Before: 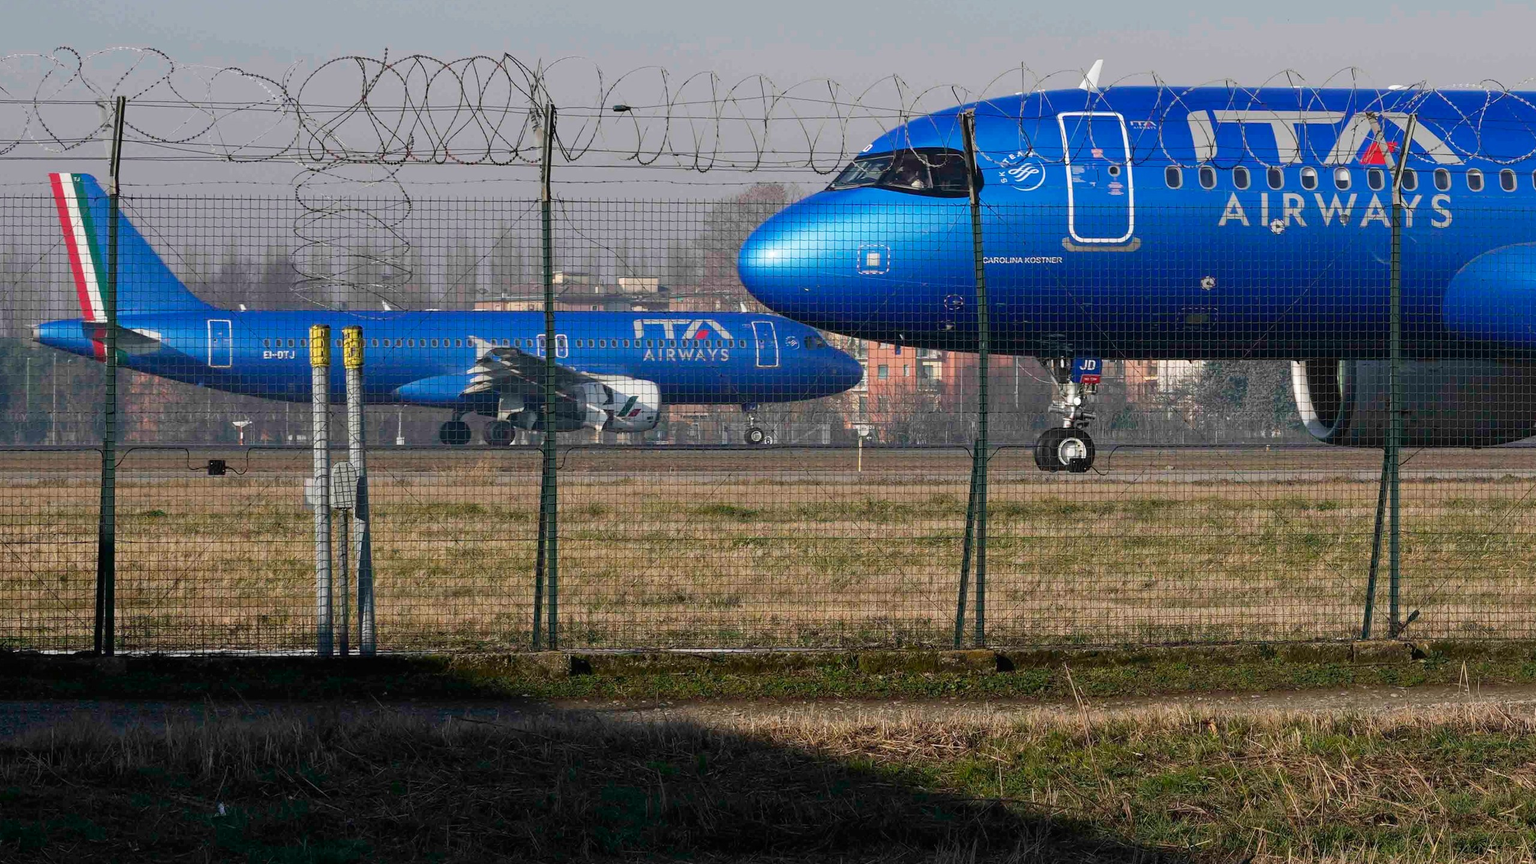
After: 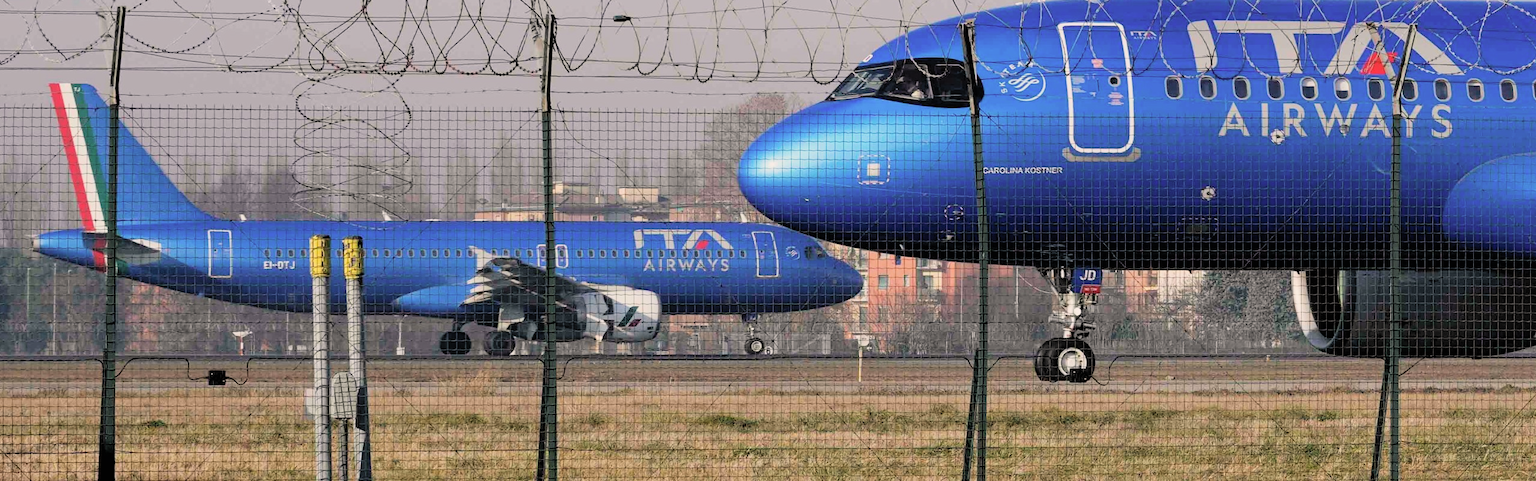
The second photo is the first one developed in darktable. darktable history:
contrast brightness saturation: brightness 0.14
color correction: highlights a* 3.68, highlights b* 5.13
crop and rotate: top 10.433%, bottom 33.77%
filmic rgb: black relative exposure -11.92 EV, white relative exposure 5.41 EV, hardness 4.5, latitude 49.29%, contrast 1.144
